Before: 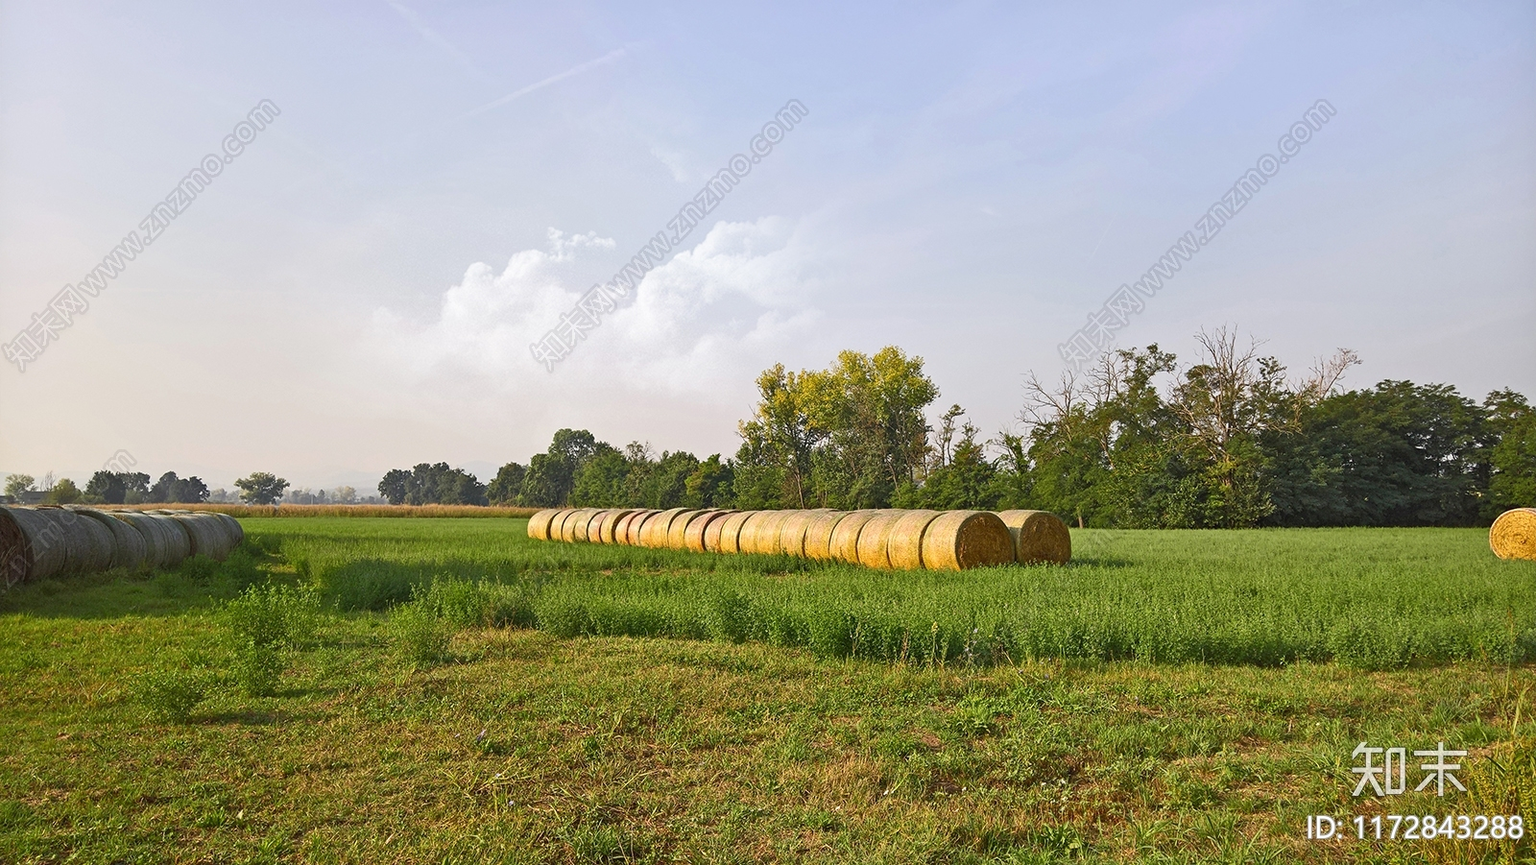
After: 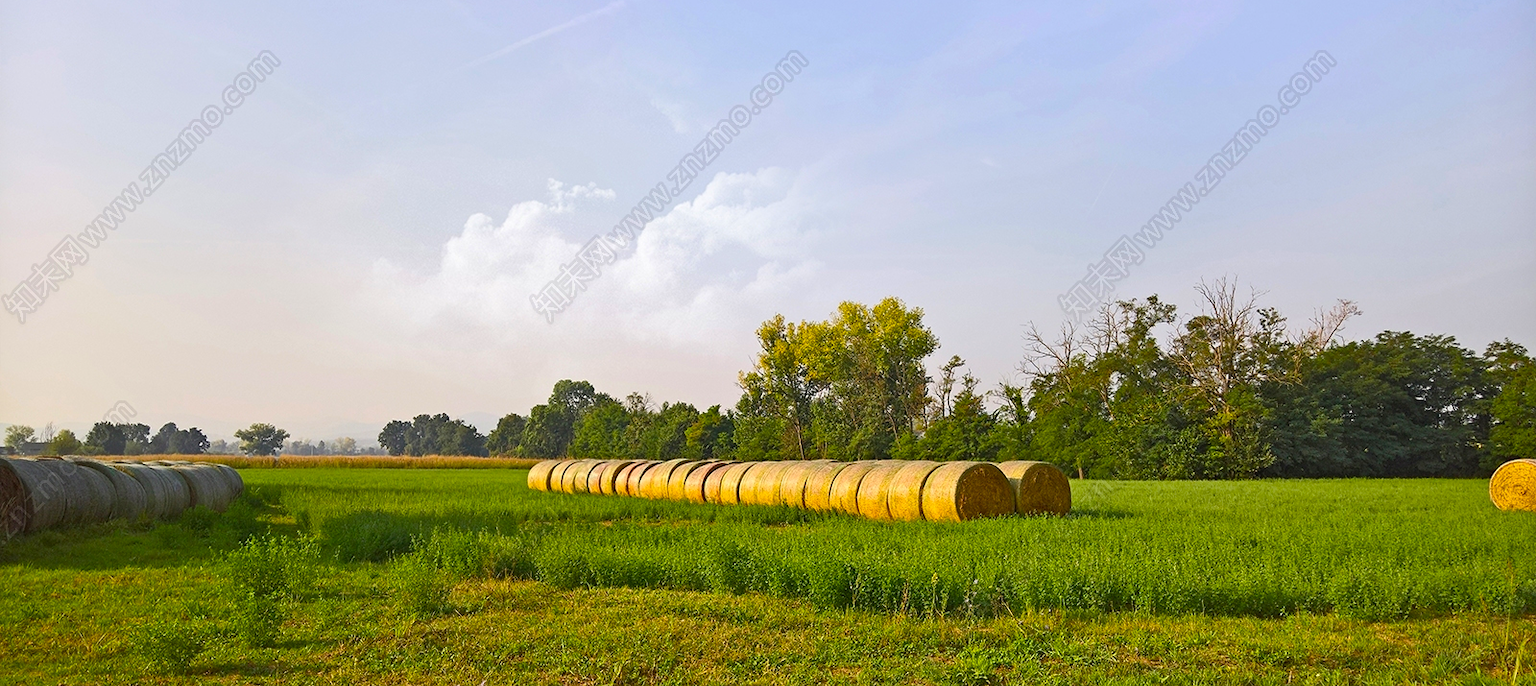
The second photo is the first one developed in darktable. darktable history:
color balance rgb: perceptual saturation grading › global saturation 25%, global vibrance 20%
crop and rotate: top 5.667%, bottom 14.937%
